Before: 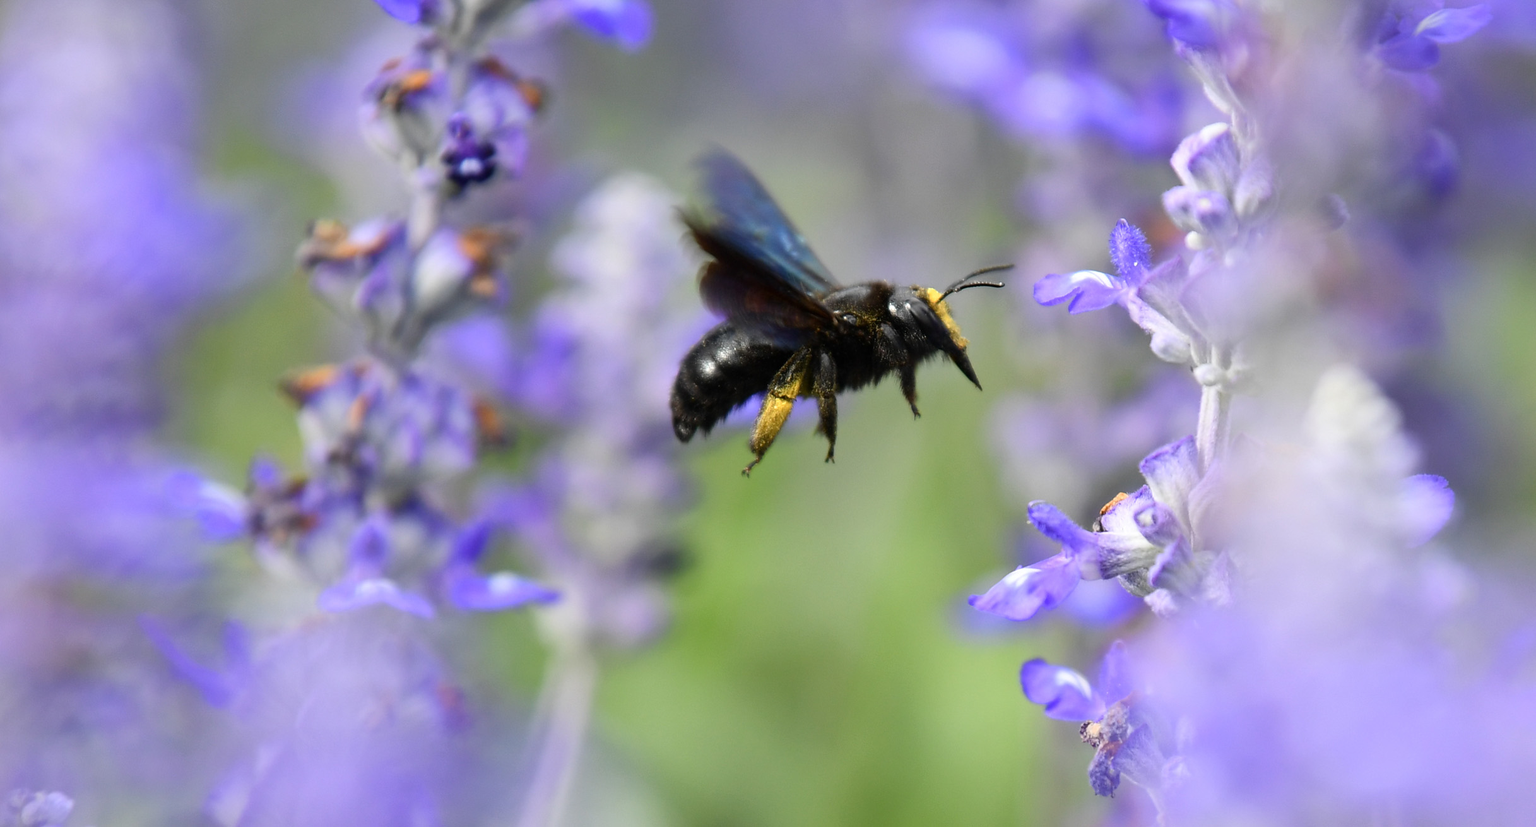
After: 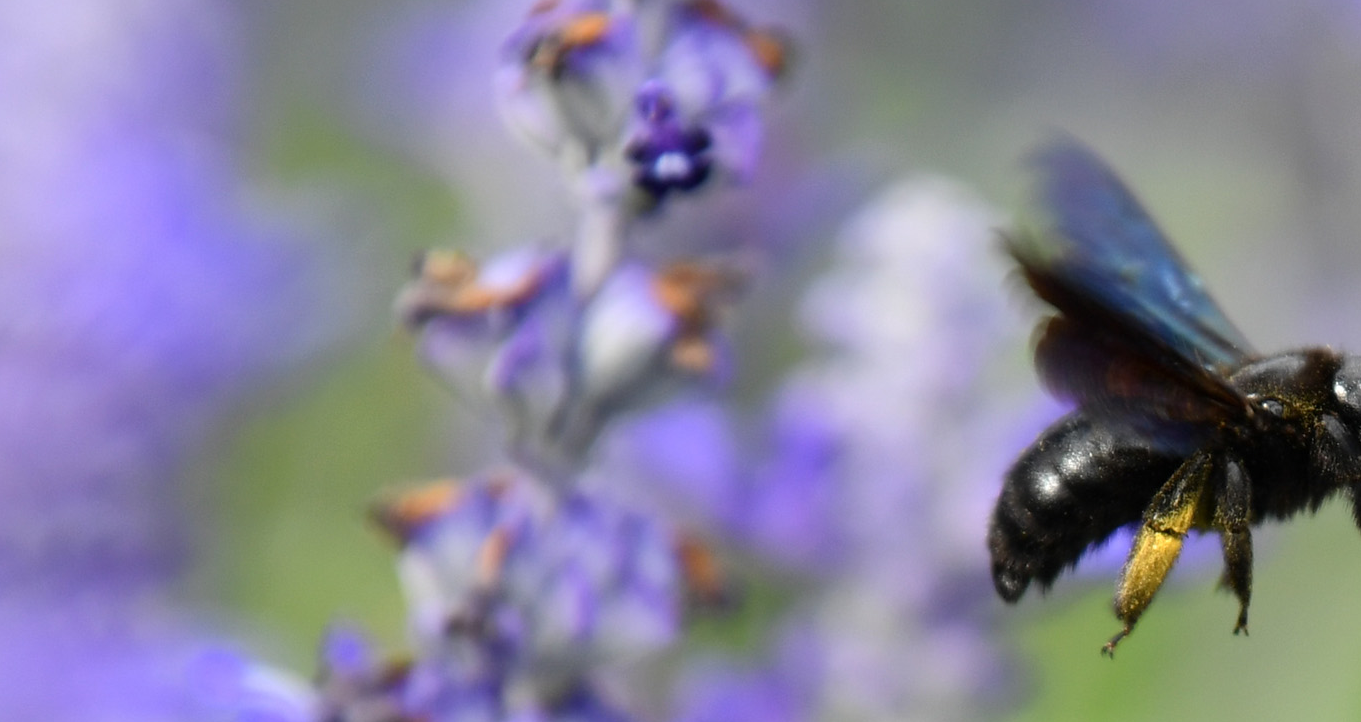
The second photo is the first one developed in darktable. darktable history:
crop and rotate: left 3.059%, top 7.518%, right 41.013%, bottom 37.361%
